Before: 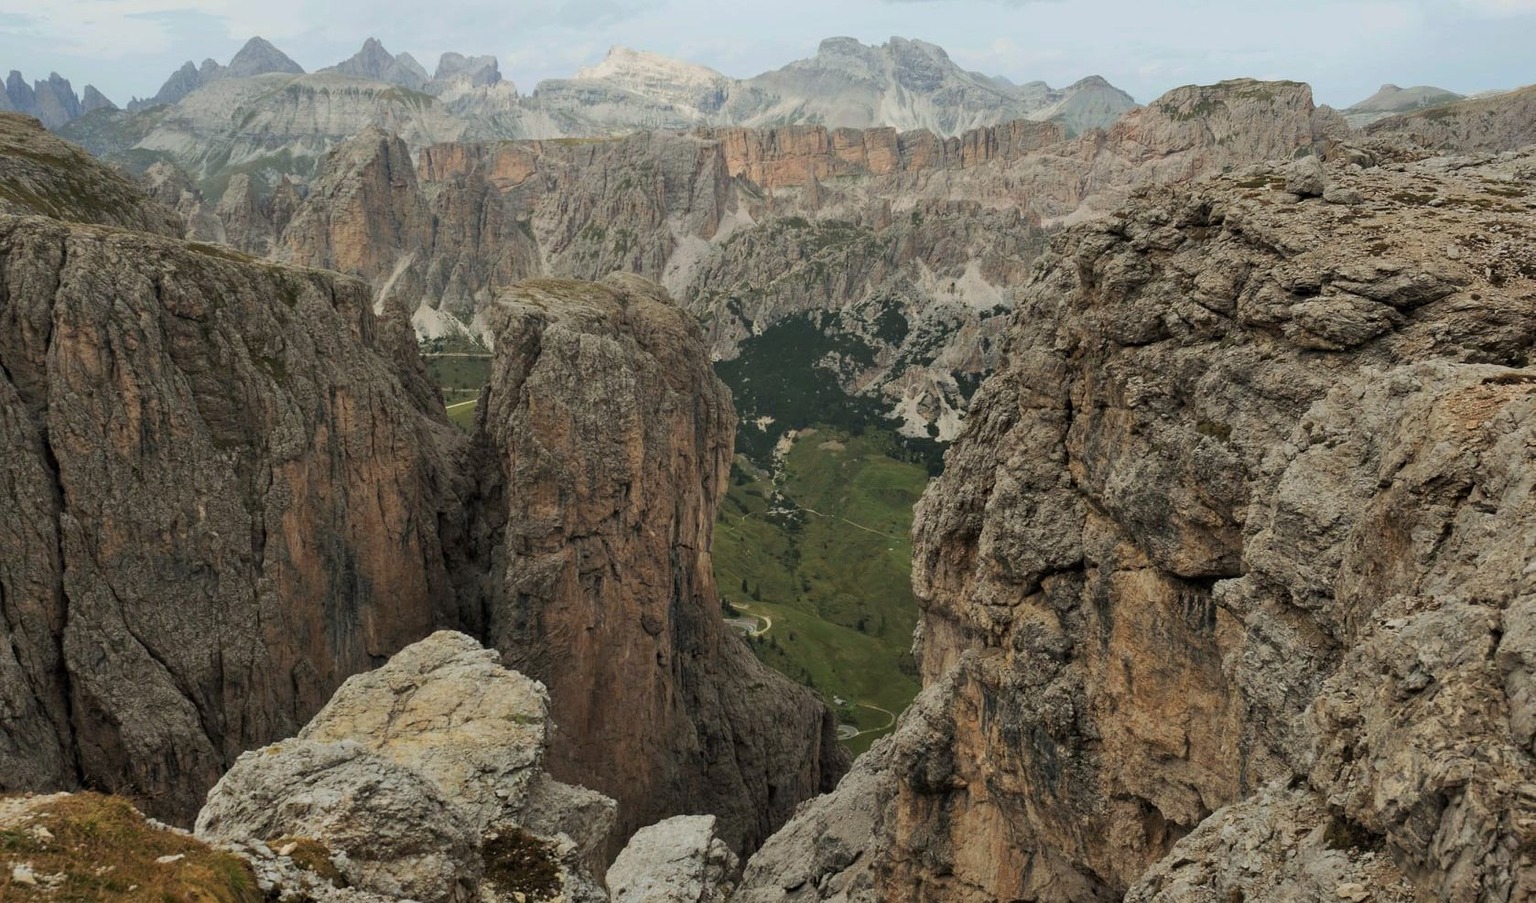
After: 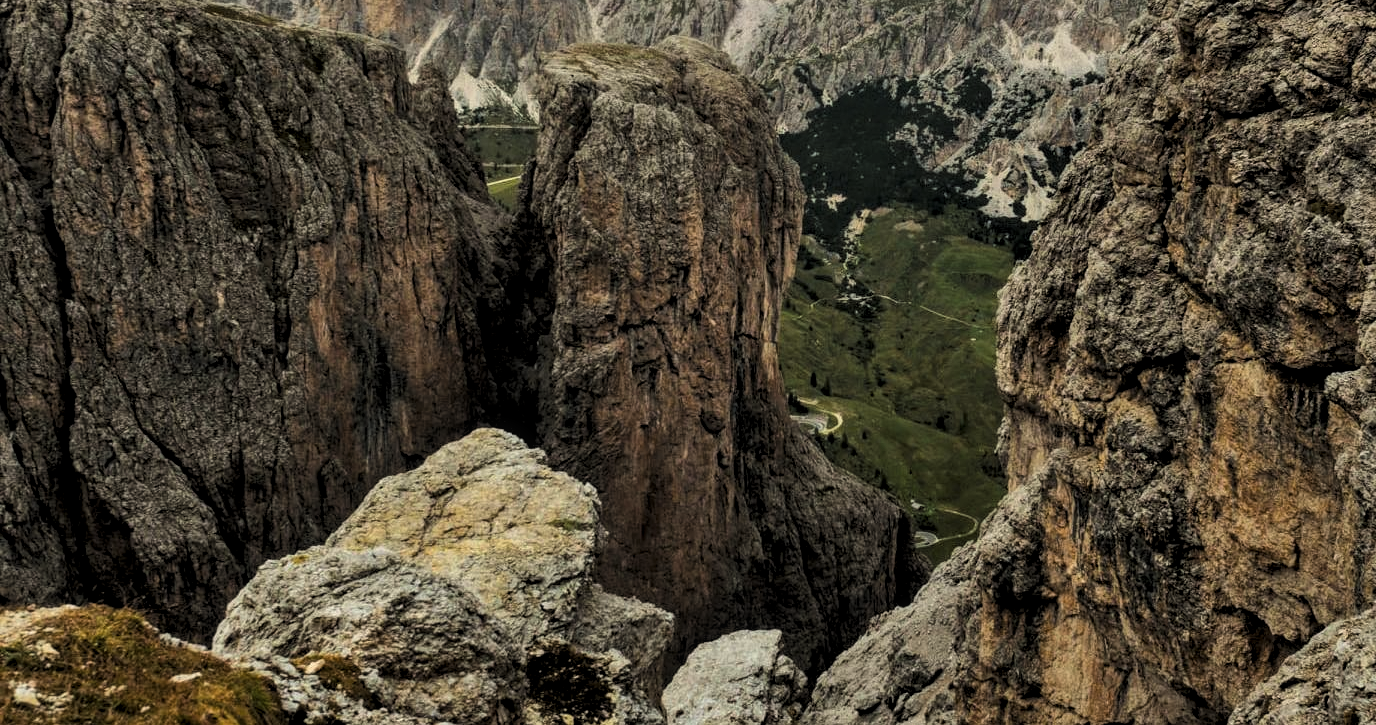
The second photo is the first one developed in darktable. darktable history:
color balance rgb: perceptual saturation grading › global saturation 20%, global vibrance 20%
shadows and highlights: shadows 37.27, highlights -28.18, soften with gaussian
levels: levels [0.129, 0.519, 0.867]
crop: top 26.531%, right 17.959%
local contrast: on, module defaults
